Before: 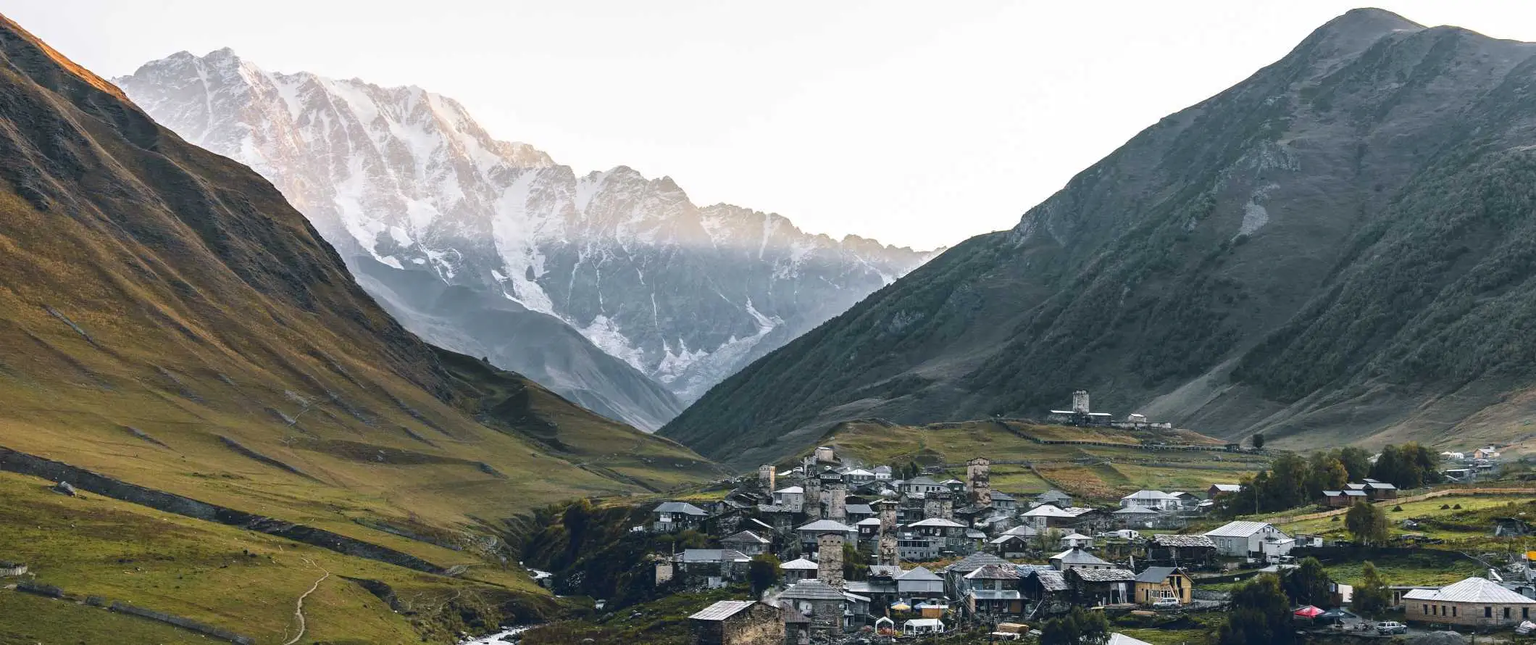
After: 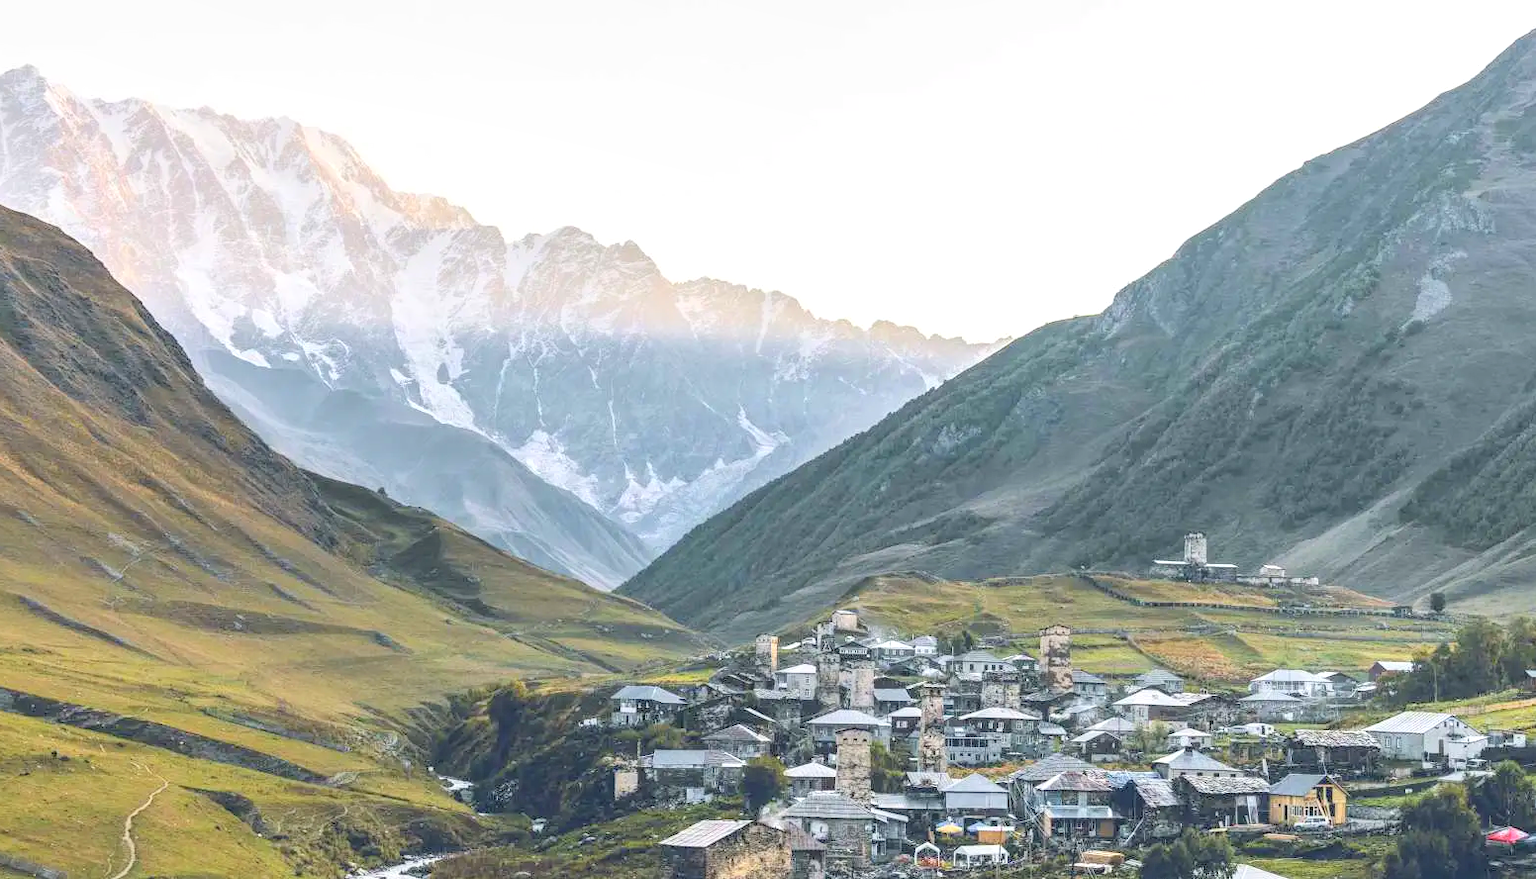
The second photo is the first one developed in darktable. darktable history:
tone equalizer: on, module defaults
global tonemap: drago (0.7, 100)
exposure: black level correction 0, exposure 1.125 EV, compensate exposure bias true, compensate highlight preservation false
local contrast: on, module defaults
crop: left 13.443%, right 13.31%
